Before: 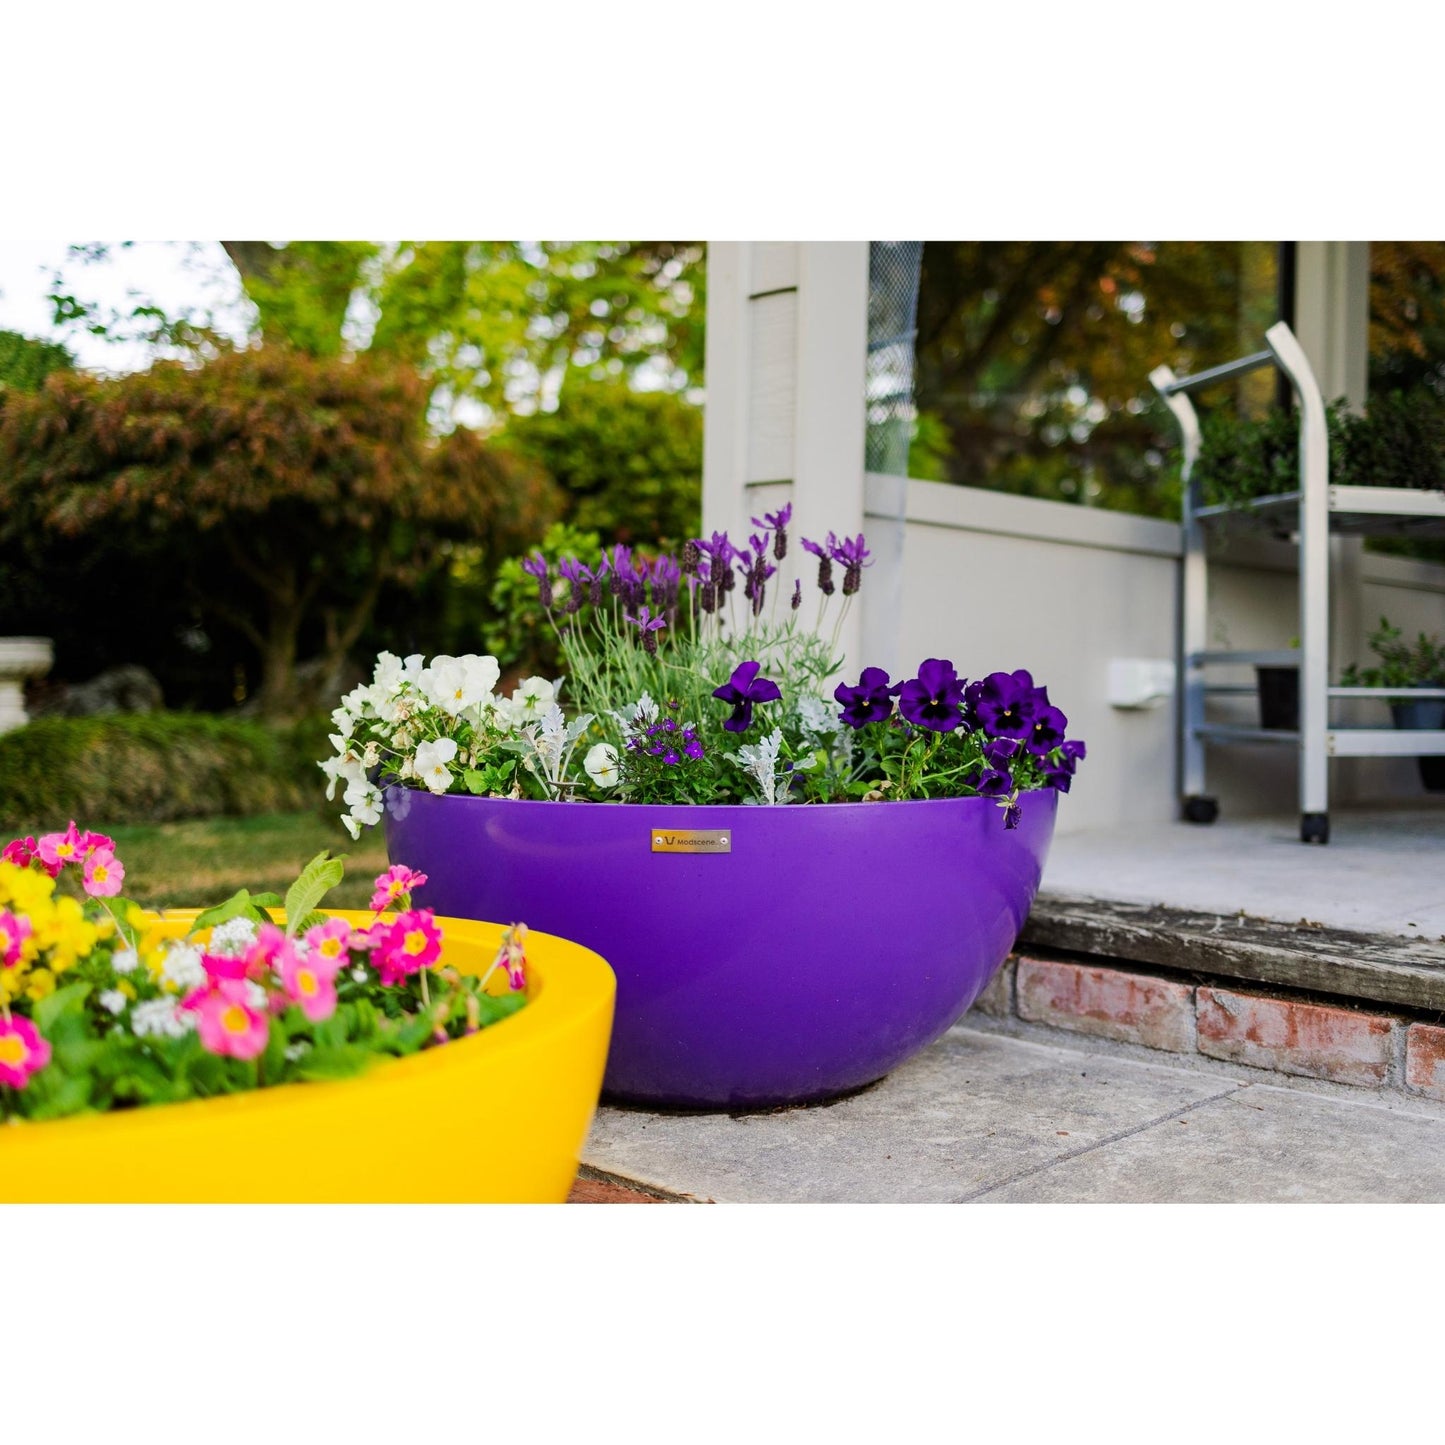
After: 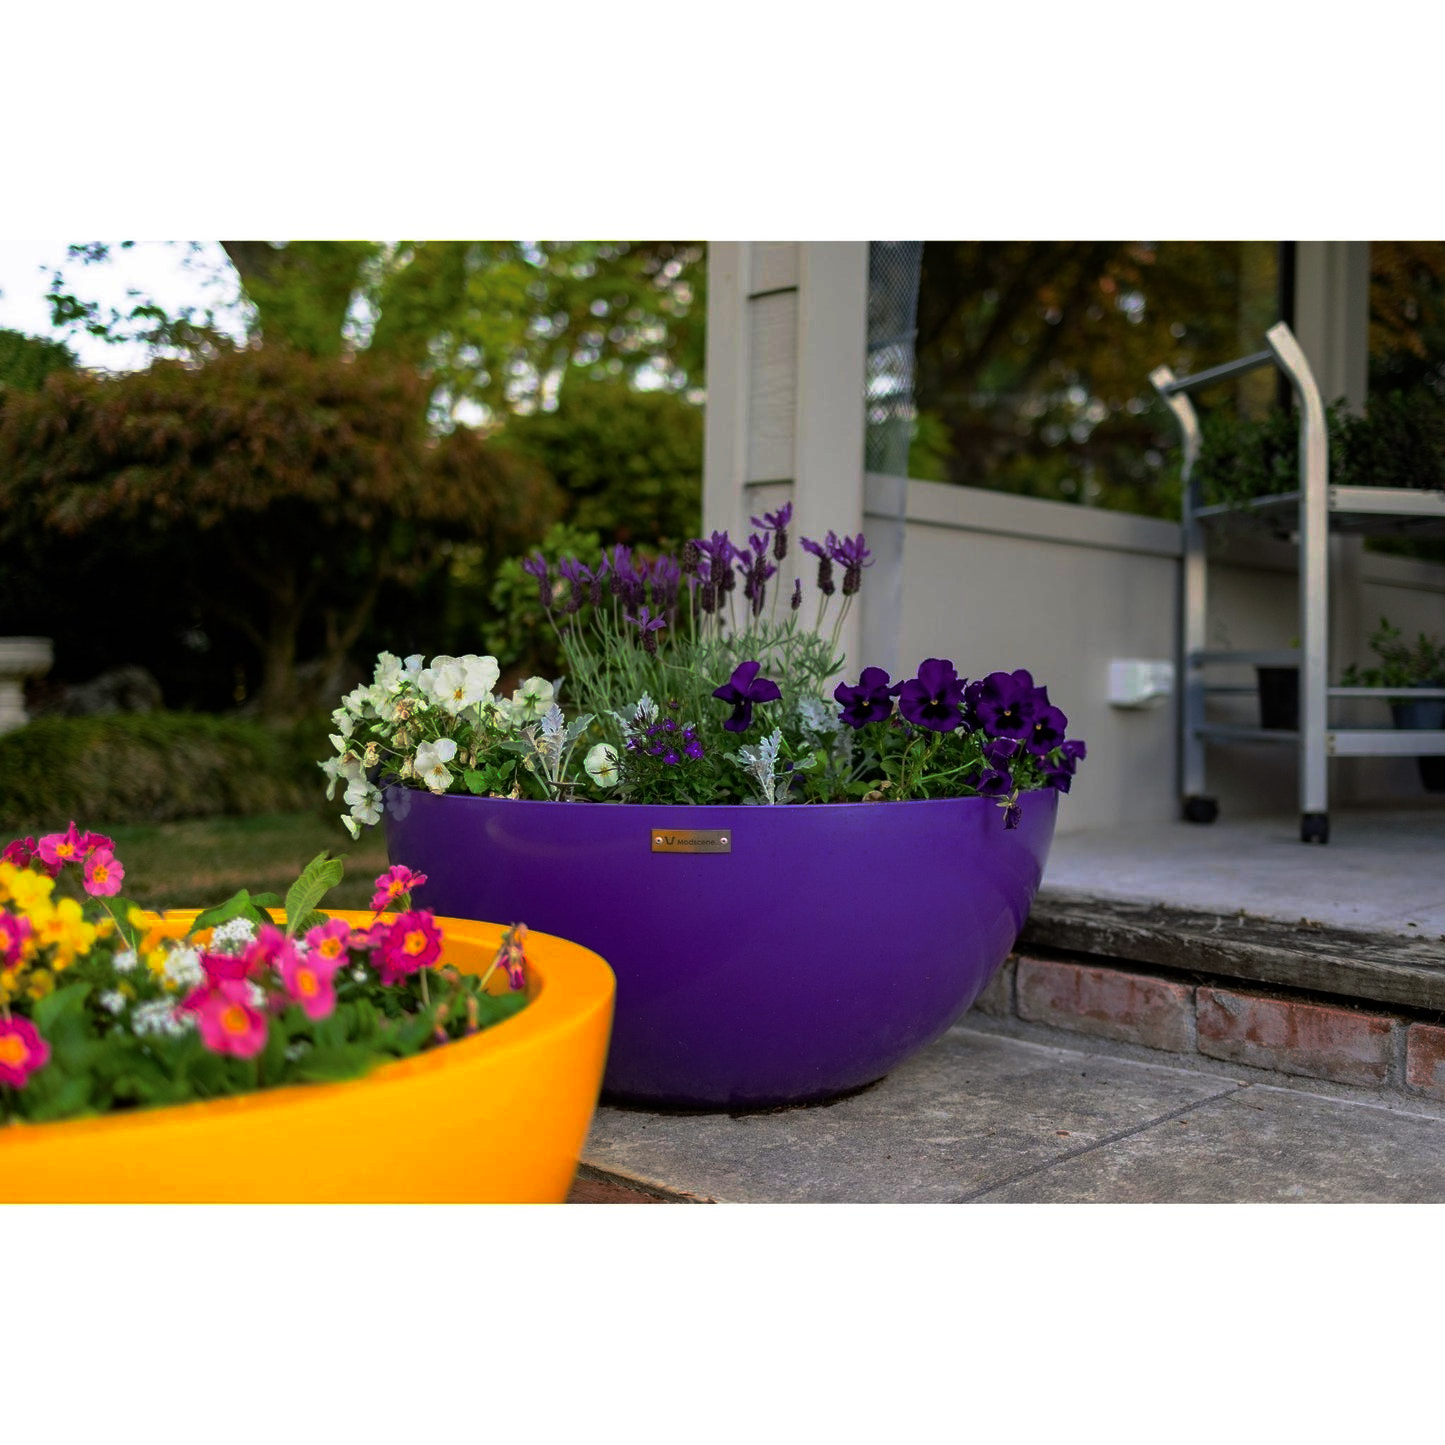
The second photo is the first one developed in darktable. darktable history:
base curve: curves: ch0 [(0, 0) (0.564, 0.291) (0.802, 0.731) (1, 1)], preserve colors none
